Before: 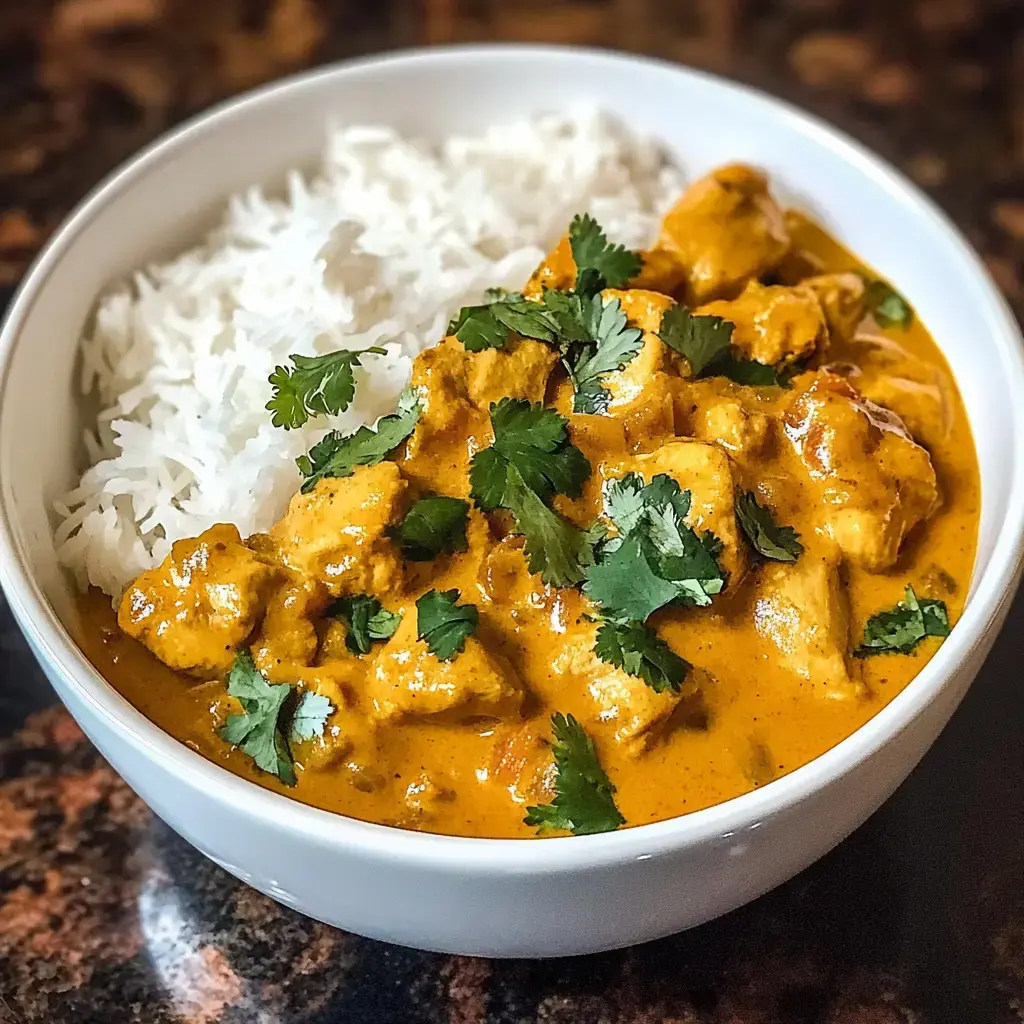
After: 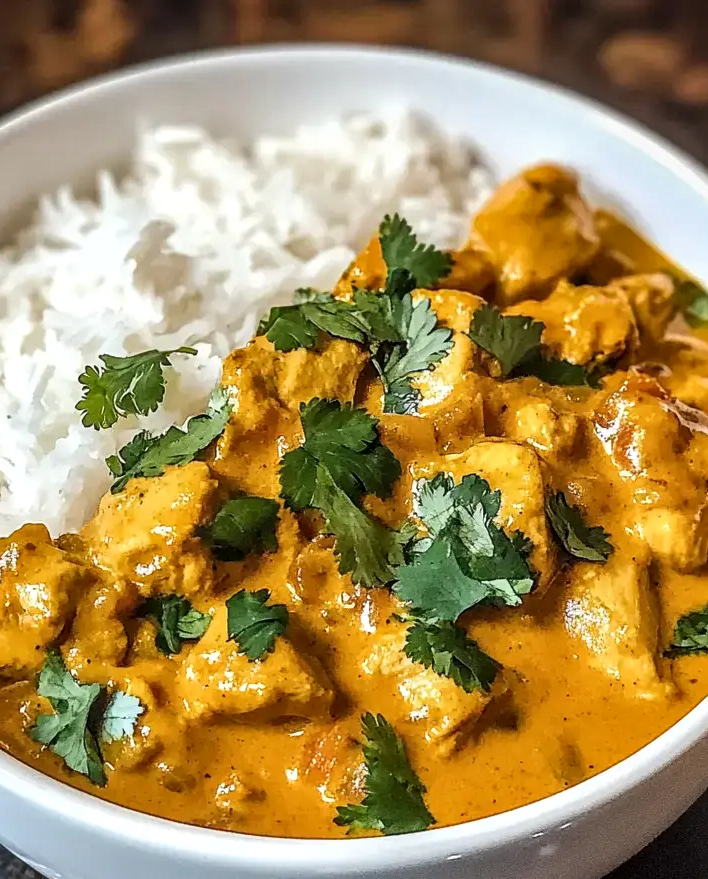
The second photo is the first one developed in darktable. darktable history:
crop: left 18.627%, right 12.197%, bottom 14.086%
local contrast: on, module defaults
